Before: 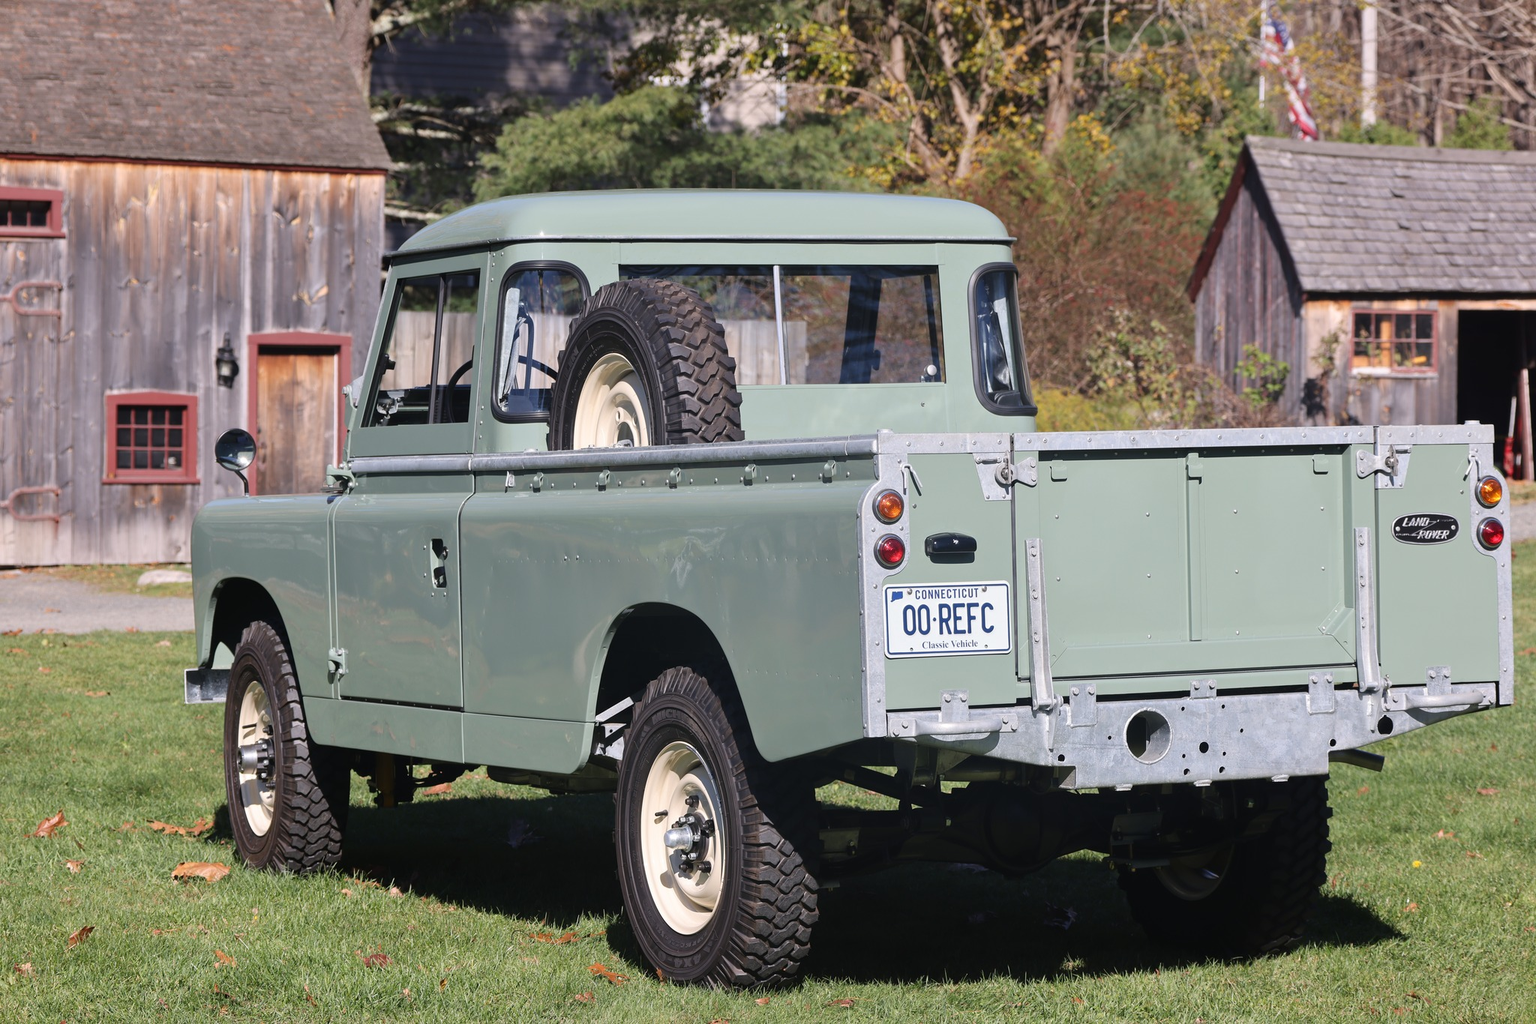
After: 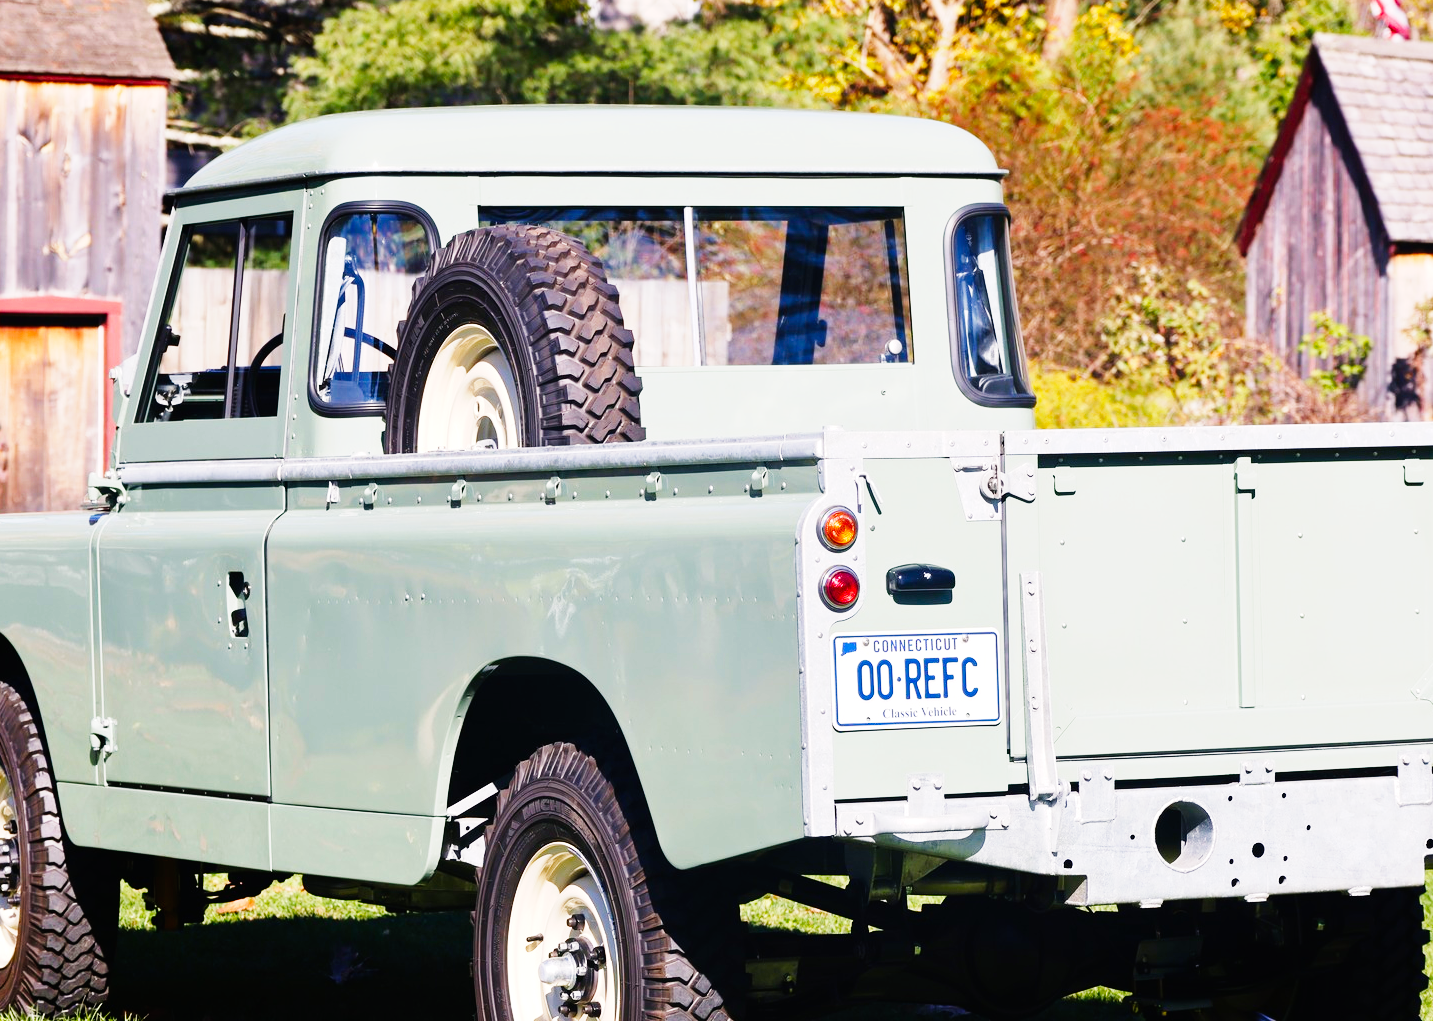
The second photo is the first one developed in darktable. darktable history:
crop and rotate: left 16.977%, top 10.798%, right 13.024%, bottom 14.398%
color balance rgb: highlights gain › chroma 1.624%, highlights gain › hue 55.4°, perceptual saturation grading › global saturation 14.197%, perceptual saturation grading › highlights -25.274%, perceptual saturation grading › shadows 29.643%, global vibrance 35.633%, contrast 10.341%
base curve: curves: ch0 [(0, 0) (0, 0.001) (0.001, 0.001) (0.004, 0.002) (0.007, 0.004) (0.015, 0.013) (0.033, 0.045) (0.052, 0.096) (0.075, 0.17) (0.099, 0.241) (0.163, 0.42) (0.219, 0.55) (0.259, 0.616) (0.327, 0.722) (0.365, 0.765) (0.522, 0.873) (0.547, 0.881) (0.689, 0.919) (0.826, 0.952) (1, 1)], preserve colors none
